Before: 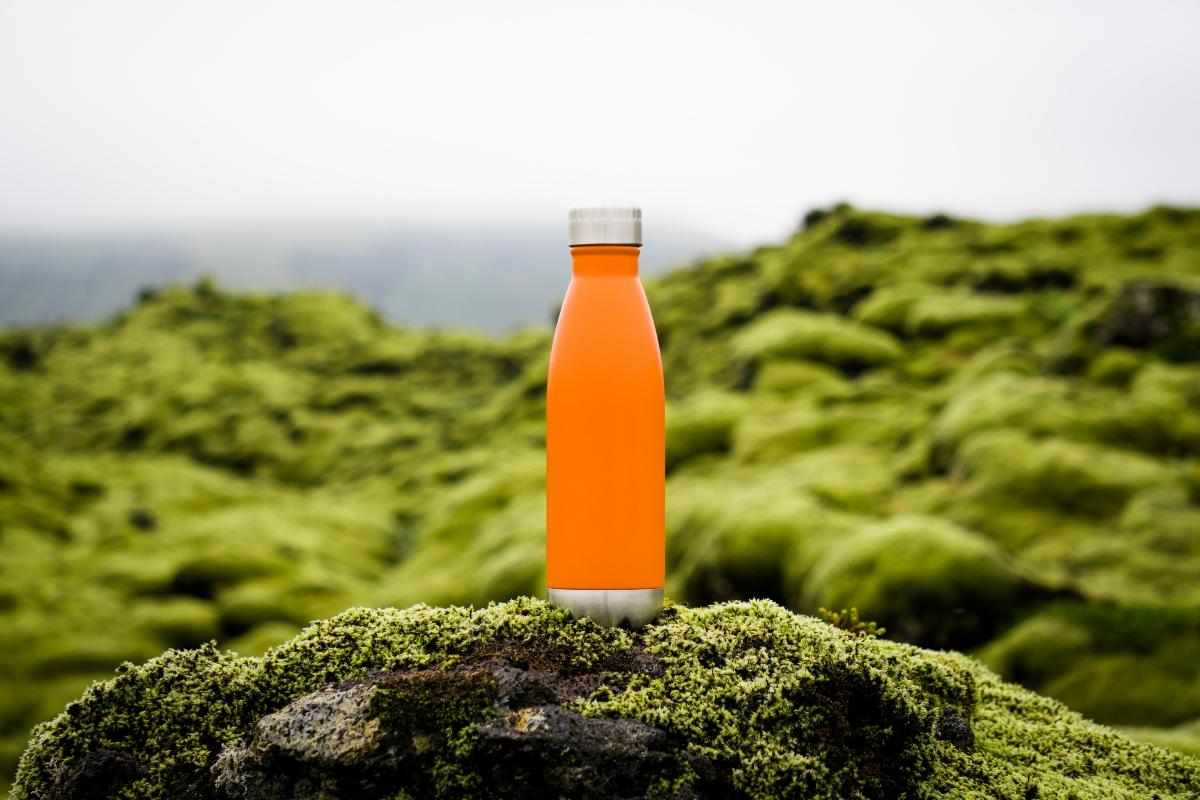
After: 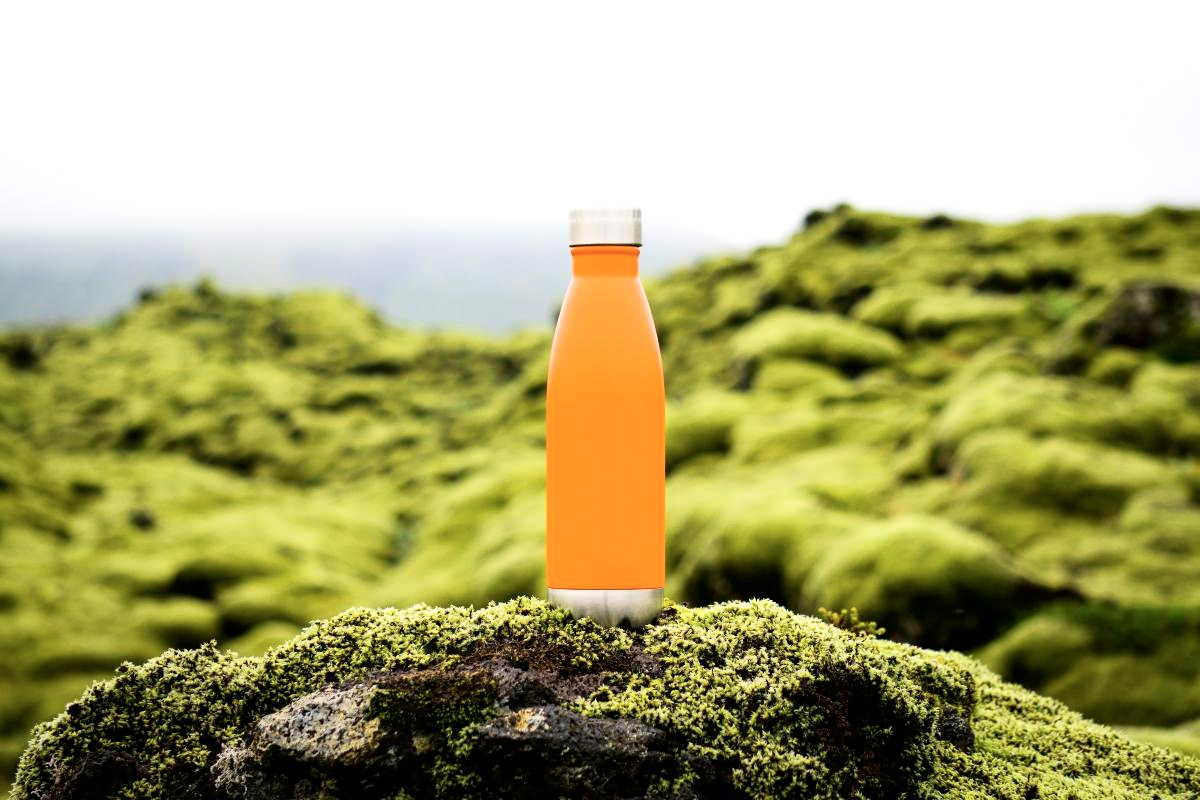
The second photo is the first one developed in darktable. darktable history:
tone curve: curves: ch0 [(0, 0) (0.004, 0.001) (0.133, 0.112) (0.325, 0.362) (0.832, 0.893) (1, 1)], color space Lab, independent channels, preserve colors none
exposure: exposure 0.3 EV, compensate highlight preservation false
